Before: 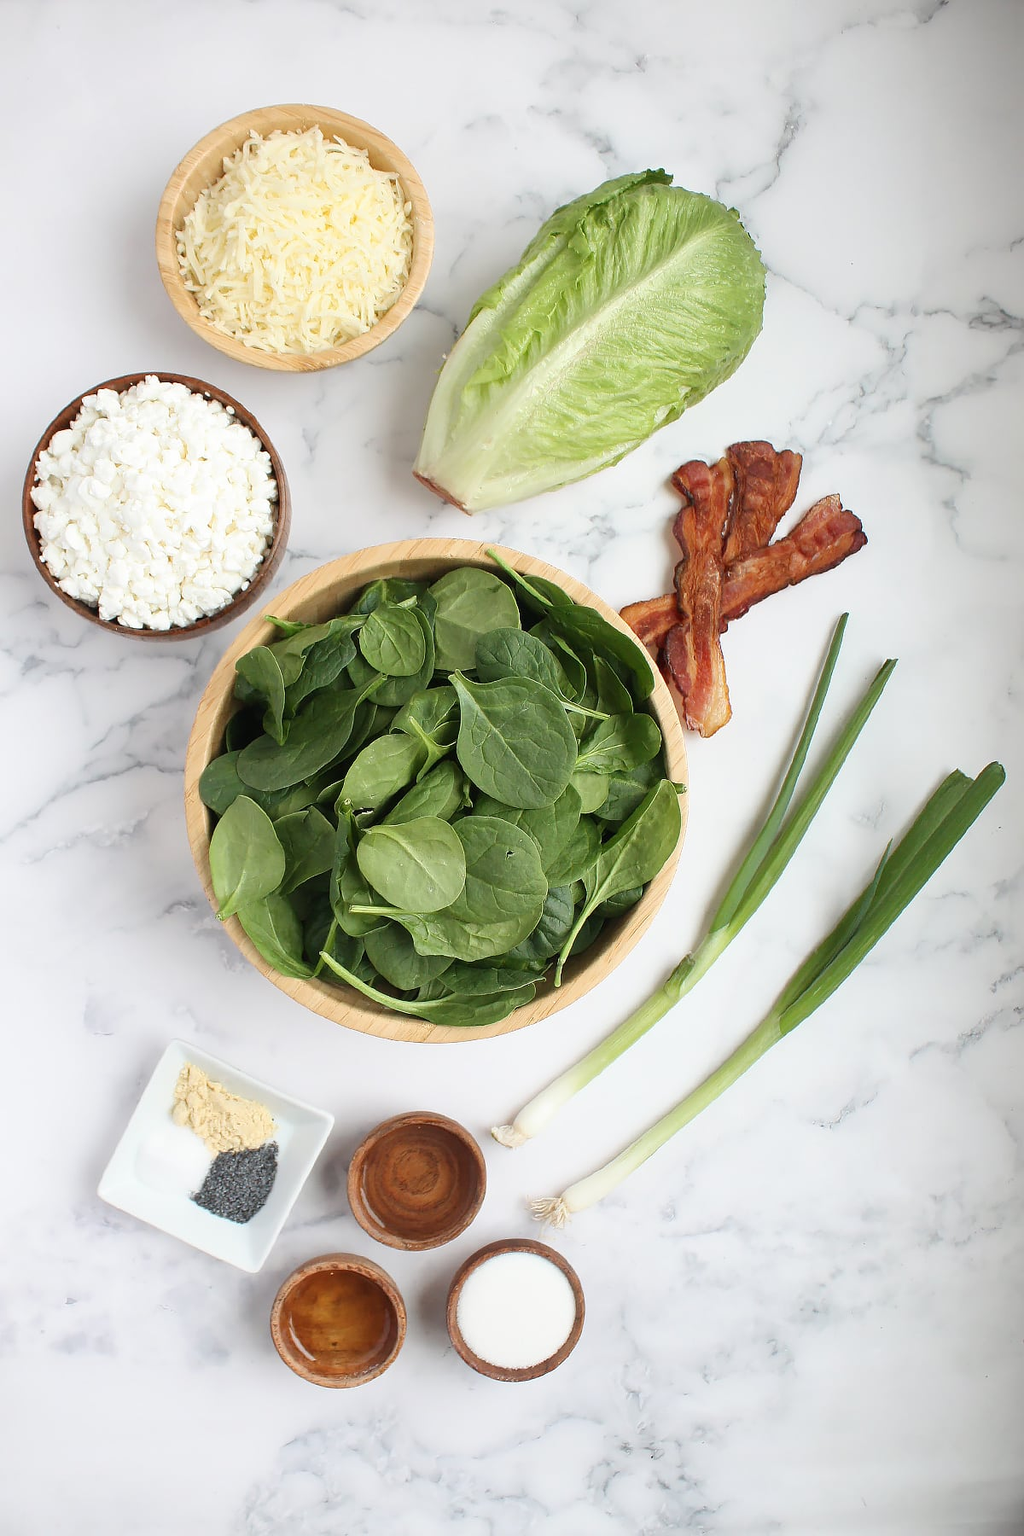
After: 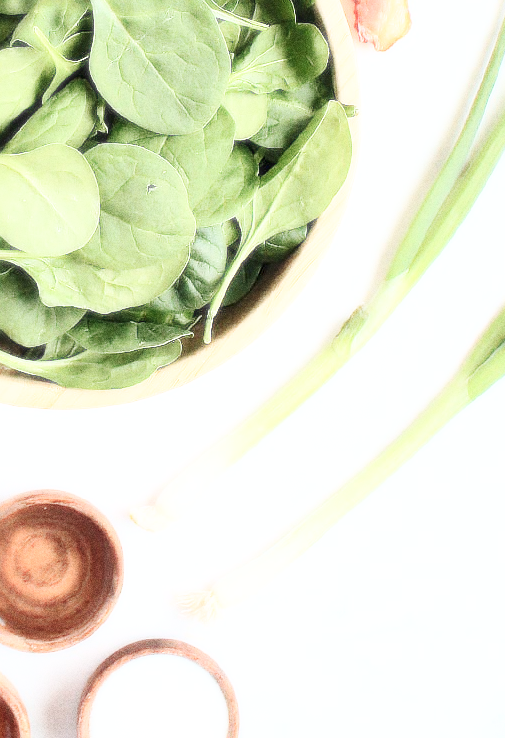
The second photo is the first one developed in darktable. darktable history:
base curve: curves: ch0 [(0, 0) (0.028, 0.03) (0.121, 0.232) (0.46, 0.748) (0.859, 0.968) (1, 1)], preserve colors none
color balance rgb: perceptual saturation grading › global saturation -27.94%, hue shift -2.27°, contrast -21.26%
sharpen: radius 4
crop: left 37.221%, top 45.169%, right 20.63%, bottom 13.777%
grain: coarseness 0.09 ISO, strength 40%
bloom: size 0%, threshold 54.82%, strength 8.31%
white balance: red 0.988, blue 1.017
